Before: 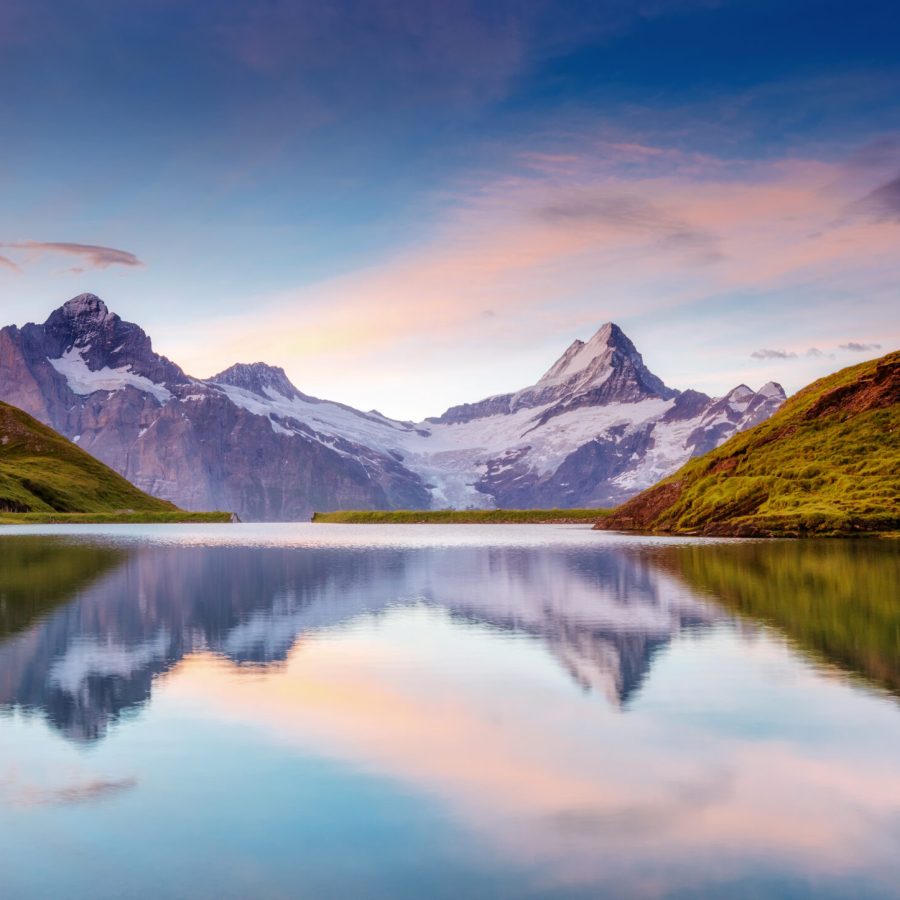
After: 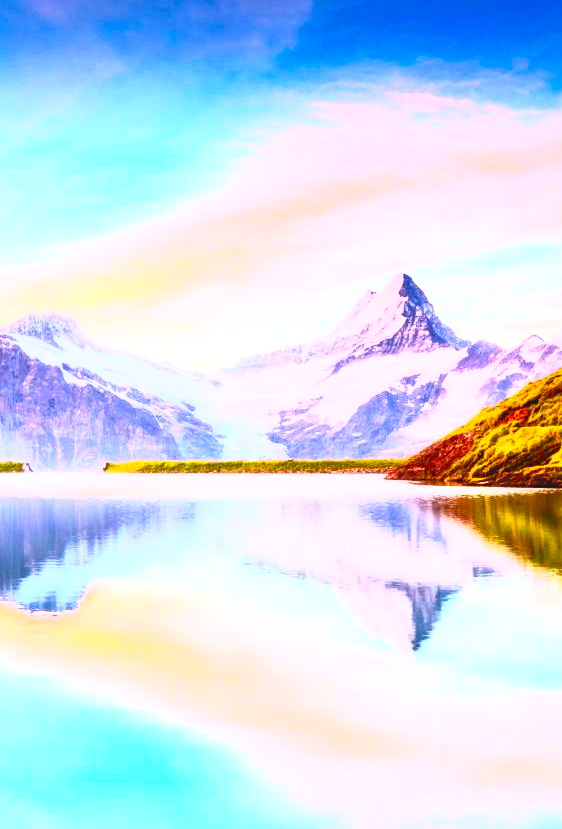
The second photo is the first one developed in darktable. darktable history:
crop and rotate: left 23.209%, top 5.619%, right 14.267%, bottom 2.251%
exposure: exposure -0.212 EV, compensate exposure bias true, compensate highlight preservation false
tone equalizer: -8 EV -0.719 EV, -7 EV -0.728 EV, -6 EV -0.596 EV, -5 EV -0.419 EV, -3 EV 0.369 EV, -2 EV 0.6 EV, -1 EV 0.675 EV, +0 EV 0.757 EV
contrast brightness saturation: contrast 0.996, brightness 0.992, saturation 0.986
